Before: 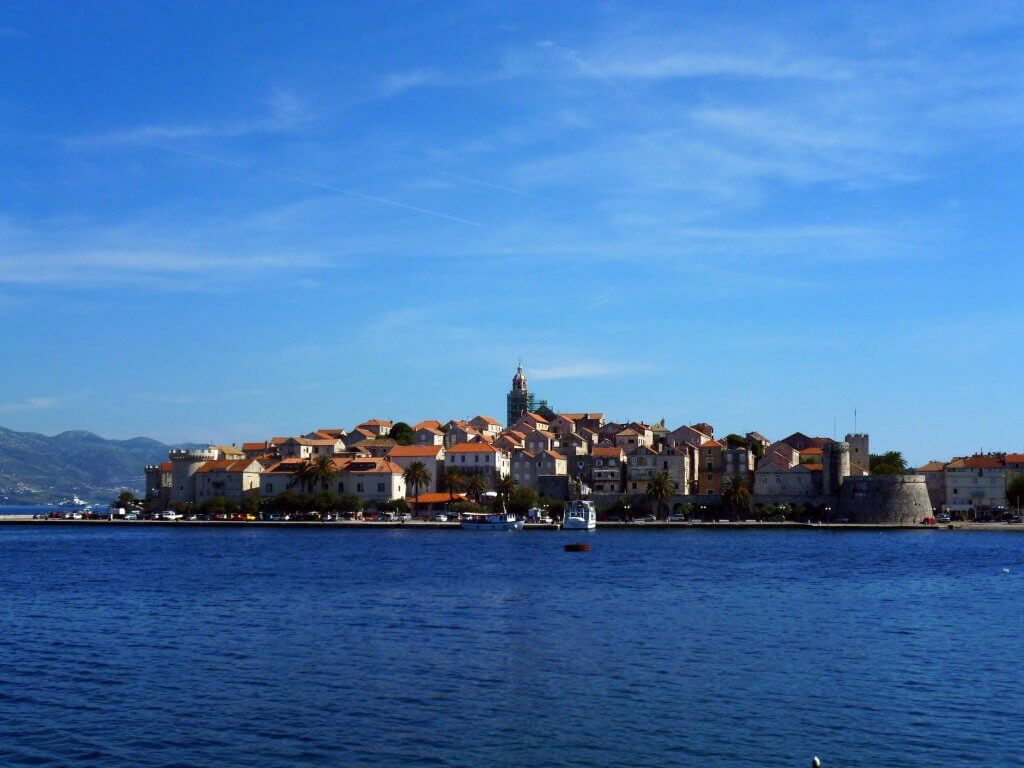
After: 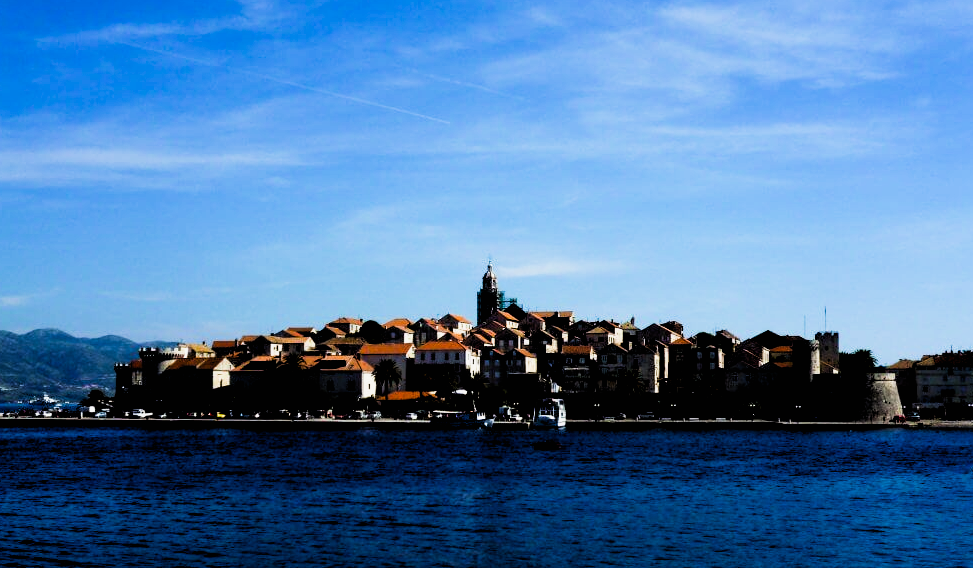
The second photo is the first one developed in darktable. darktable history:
sigmoid: contrast 1.86, skew 0.35
white balance: emerald 1
crop and rotate: left 2.991%, top 13.302%, right 1.981%, bottom 12.636%
rgb levels: levels [[0.034, 0.472, 0.904], [0, 0.5, 1], [0, 0.5, 1]]
